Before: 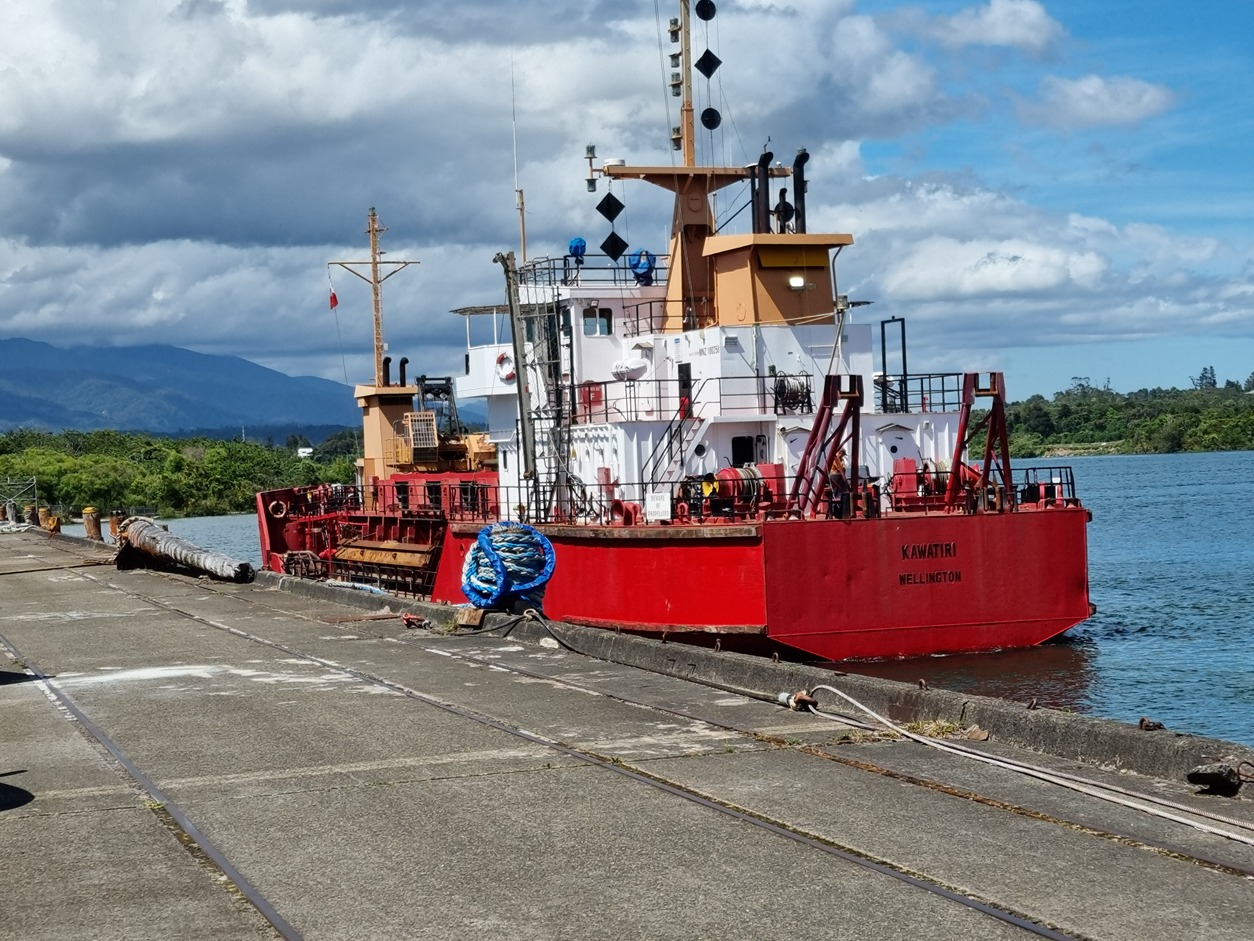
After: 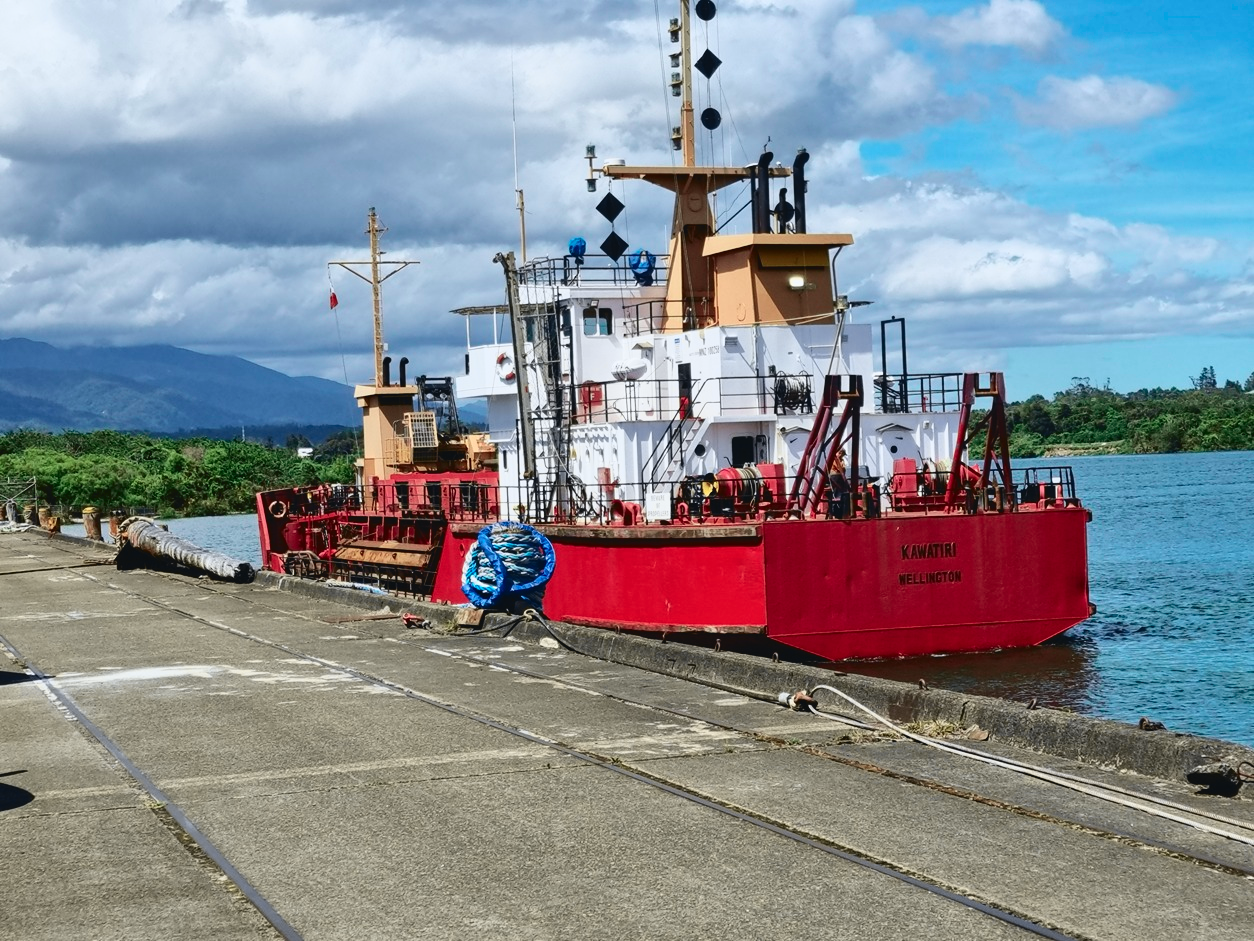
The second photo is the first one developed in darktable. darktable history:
tone curve: curves: ch0 [(0, 0.039) (0.104, 0.103) (0.273, 0.267) (0.448, 0.487) (0.704, 0.761) (0.886, 0.922) (0.994, 0.971)]; ch1 [(0, 0) (0.335, 0.298) (0.446, 0.413) (0.485, 0.487) (0.515, 0.503) (0.566, 0.563) (0.641, 0.655) (1, 1)]; ch2 [(0, 0) (0.314, 0.301) (0.421, 0.411) (0.502, 0.494) (0.528, 0.54) (0.557, 0.559) (0.612, 0.605) (0.722, 0.686) (1, 1)], color space Lab, independent channels, preserve colors none
